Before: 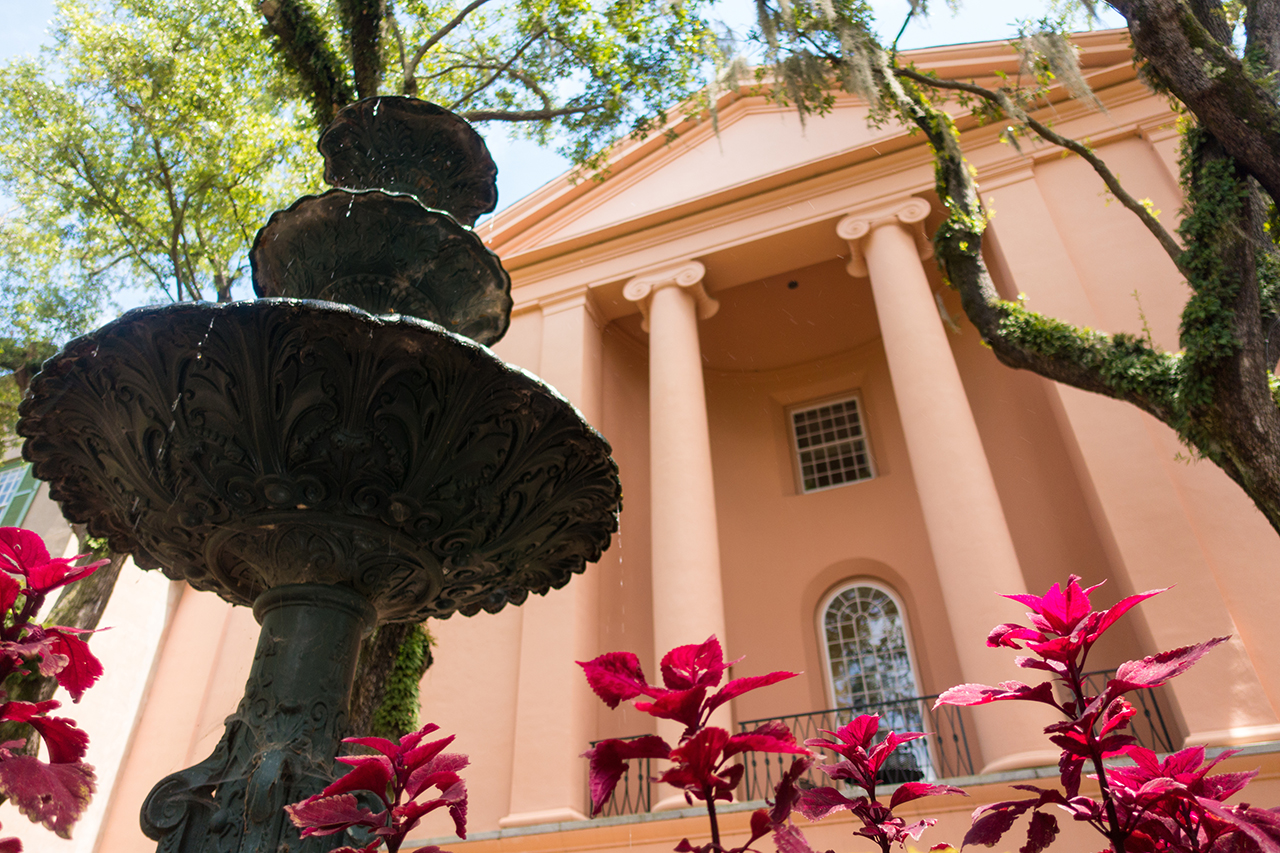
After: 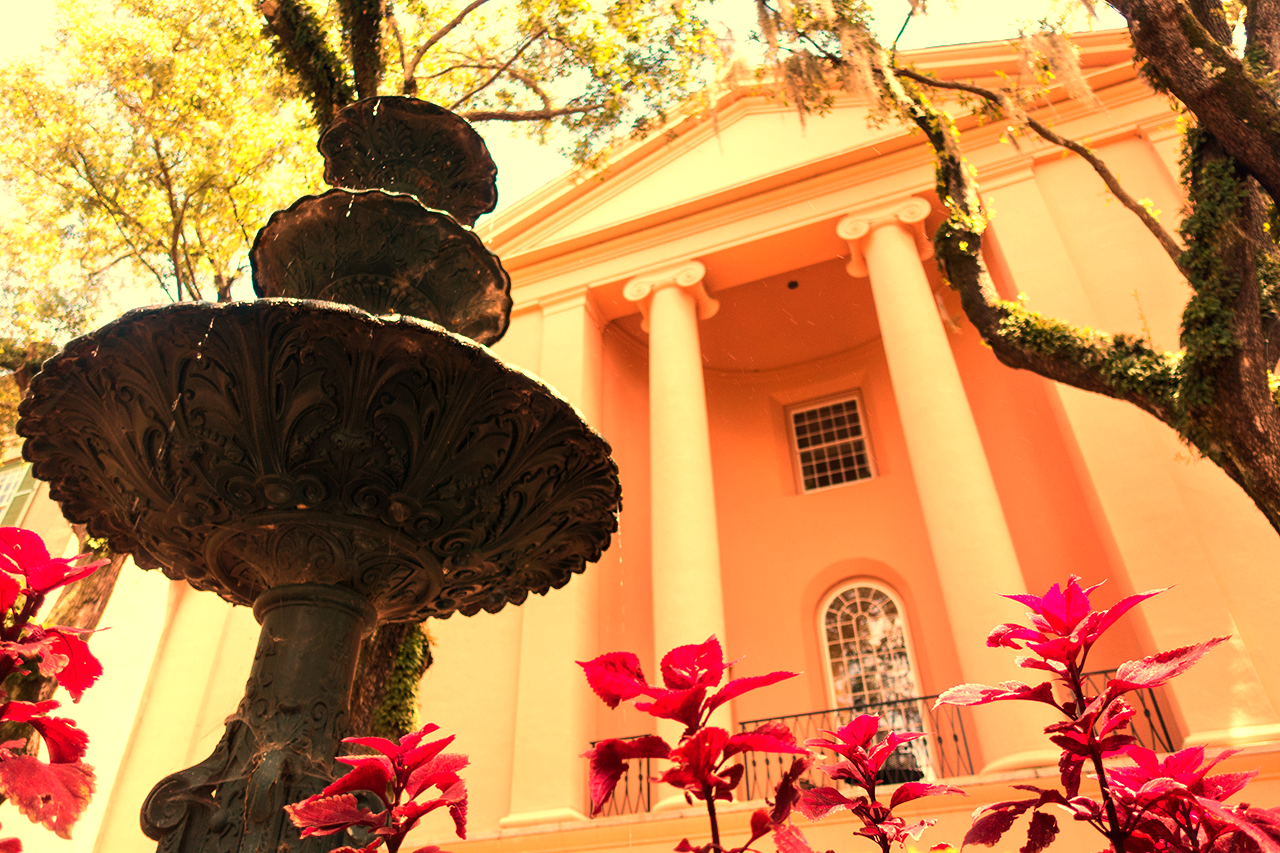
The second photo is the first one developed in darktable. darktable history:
white balance: red 1.467, blue 0.684
tone equalizer: -8 EV 0.001 EV, -7 EV -0.002 EV, -6 EV 0.002 EV, -5 EV -0.03 EV, -4 EV -0.116 EV, -3 EV -0.169 EV, -2 EV 0.24 EV, -1 EV 0.702 EV, +0 EV 0.493 EV
